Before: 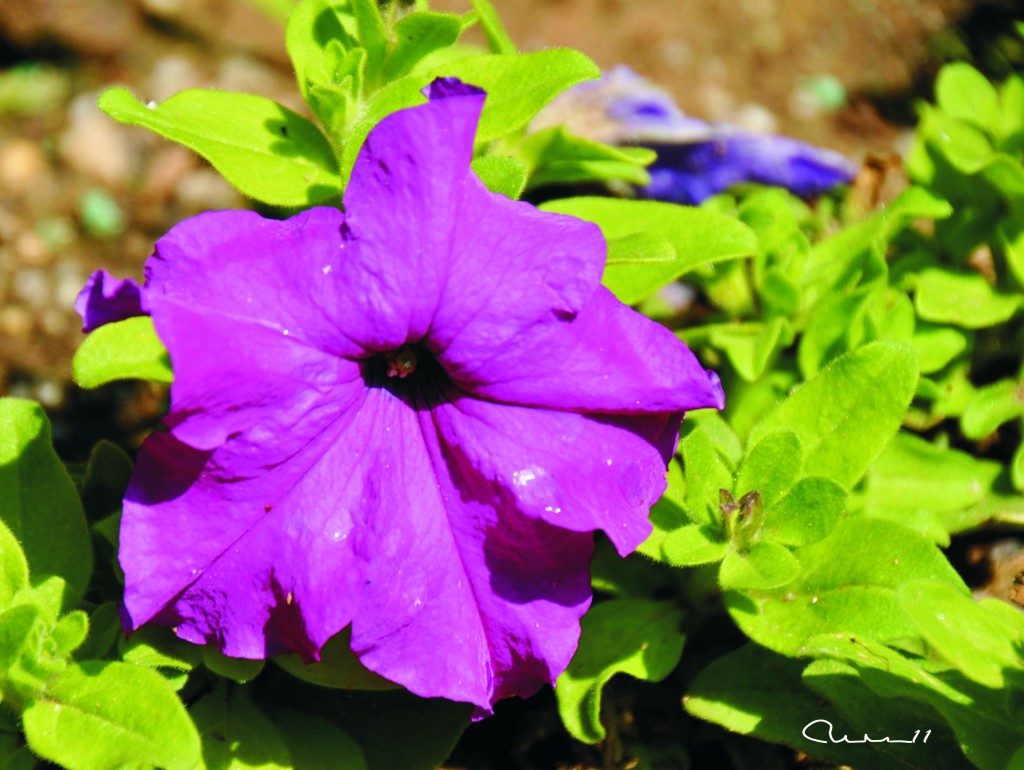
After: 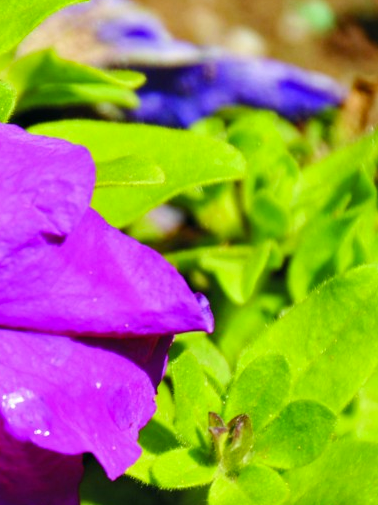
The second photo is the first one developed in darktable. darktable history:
crop and rotate: left 49.936%, top 10.094%, right 13.136%, bottom 24.256%
haze removal: compatibility mode true, adaptive false
